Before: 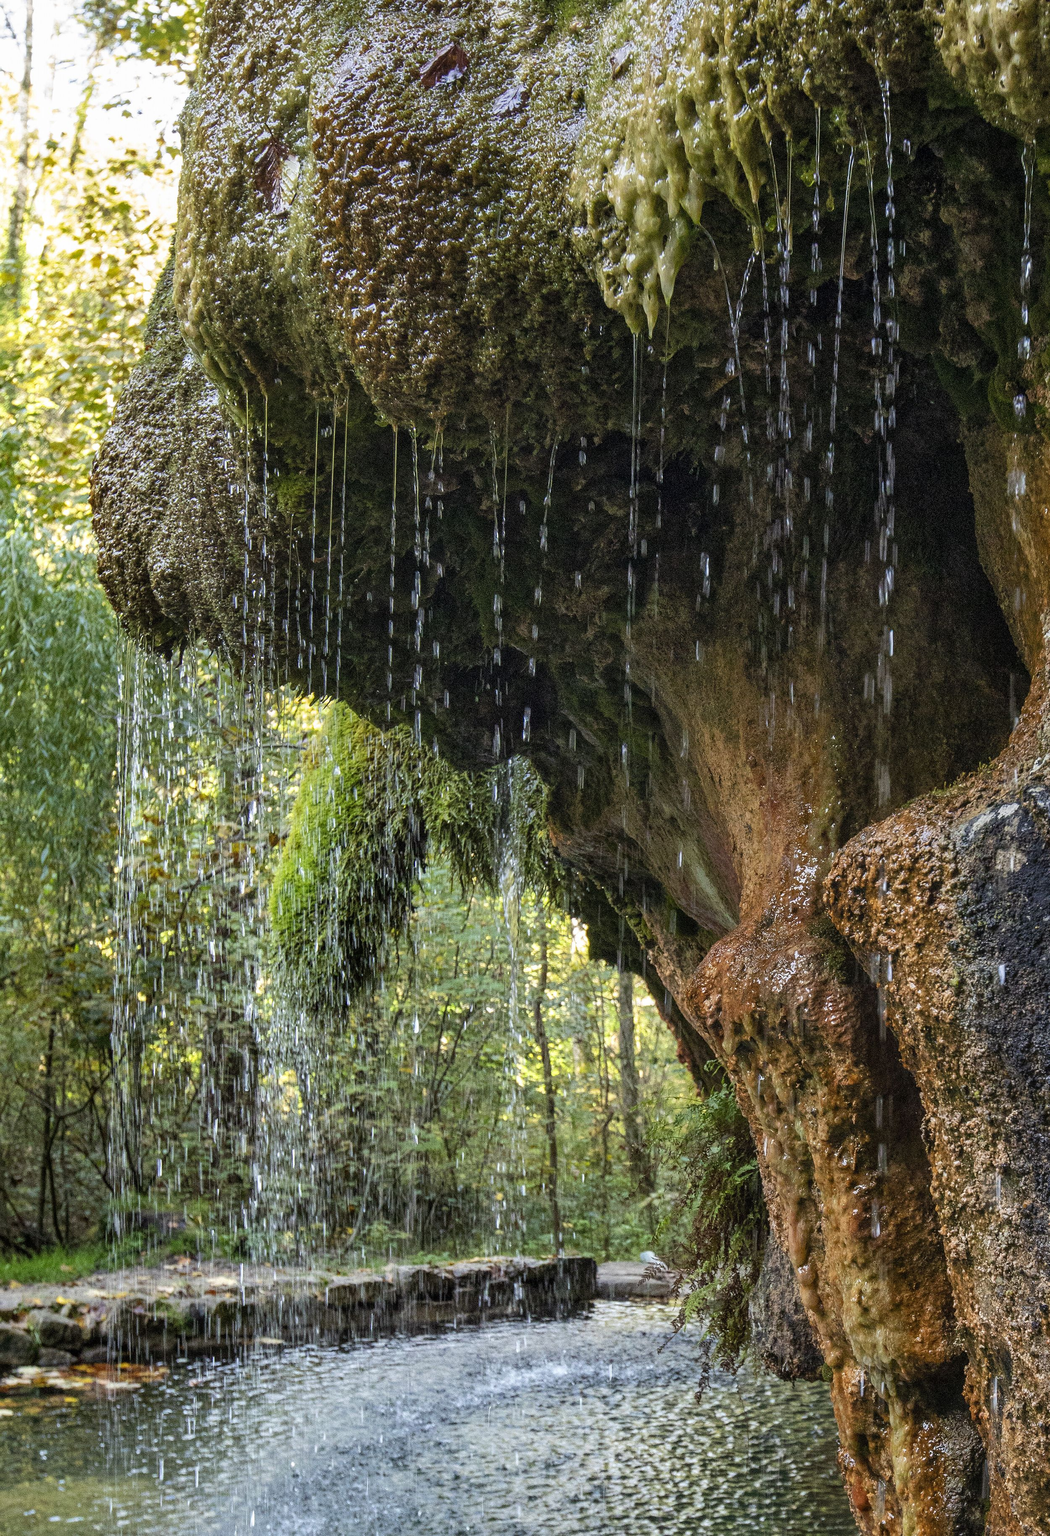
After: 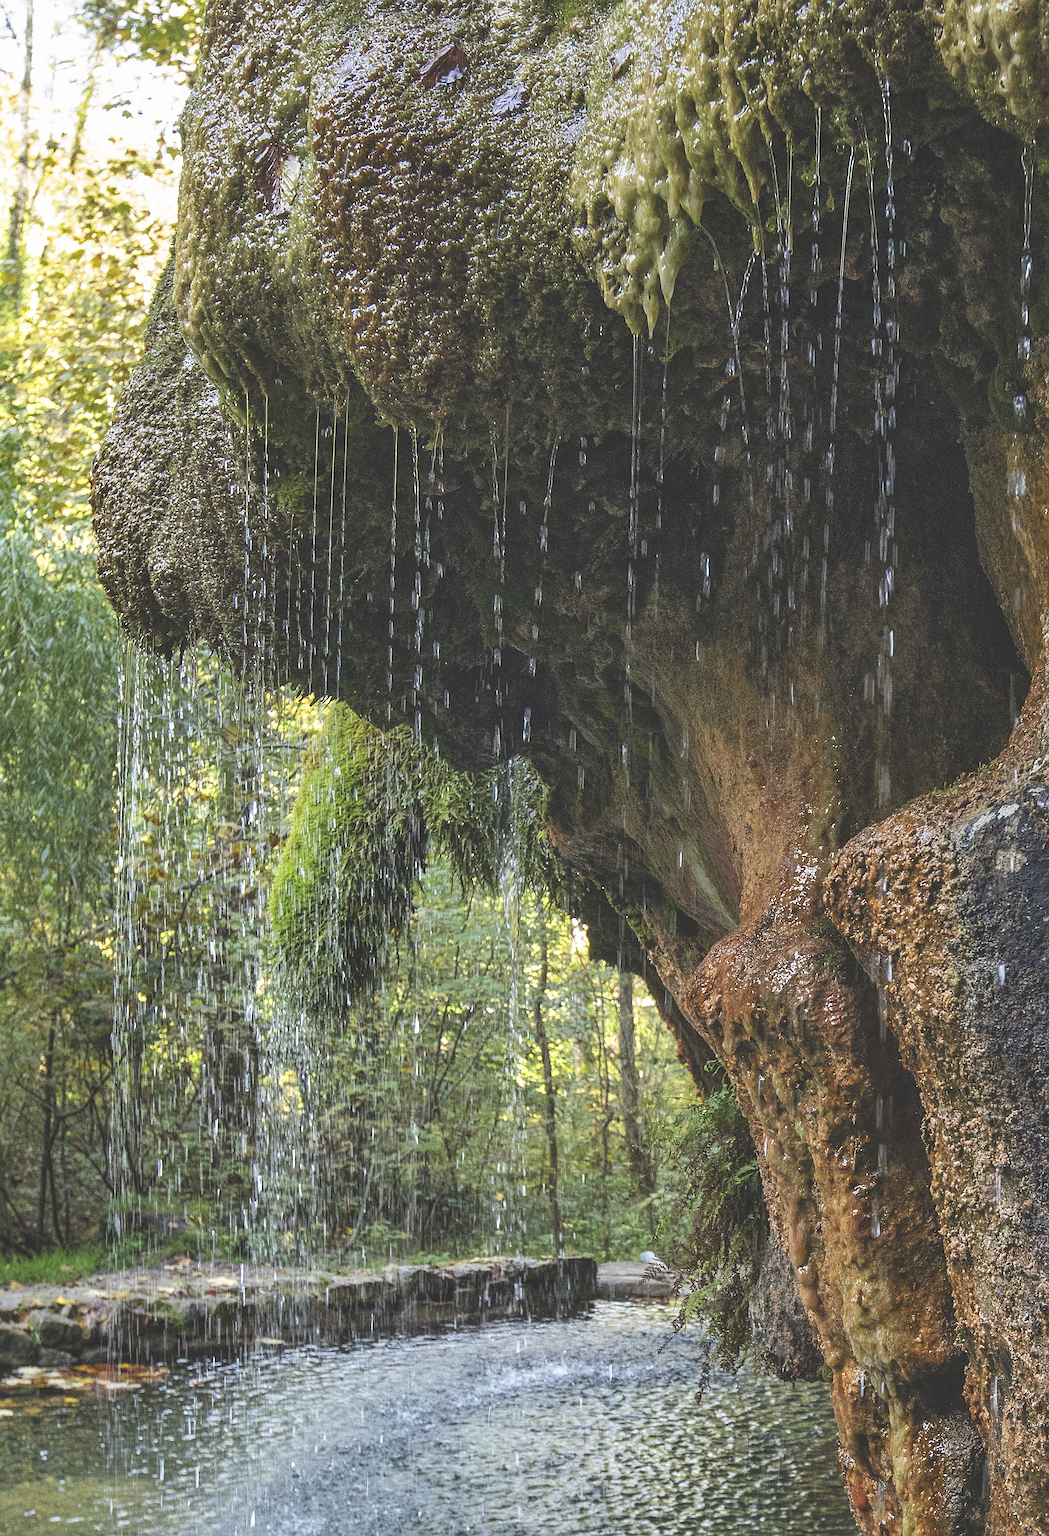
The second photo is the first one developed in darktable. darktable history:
sharpen: on, module defaults
exposure: black level correction -0.028, compensate highlight preservation false
